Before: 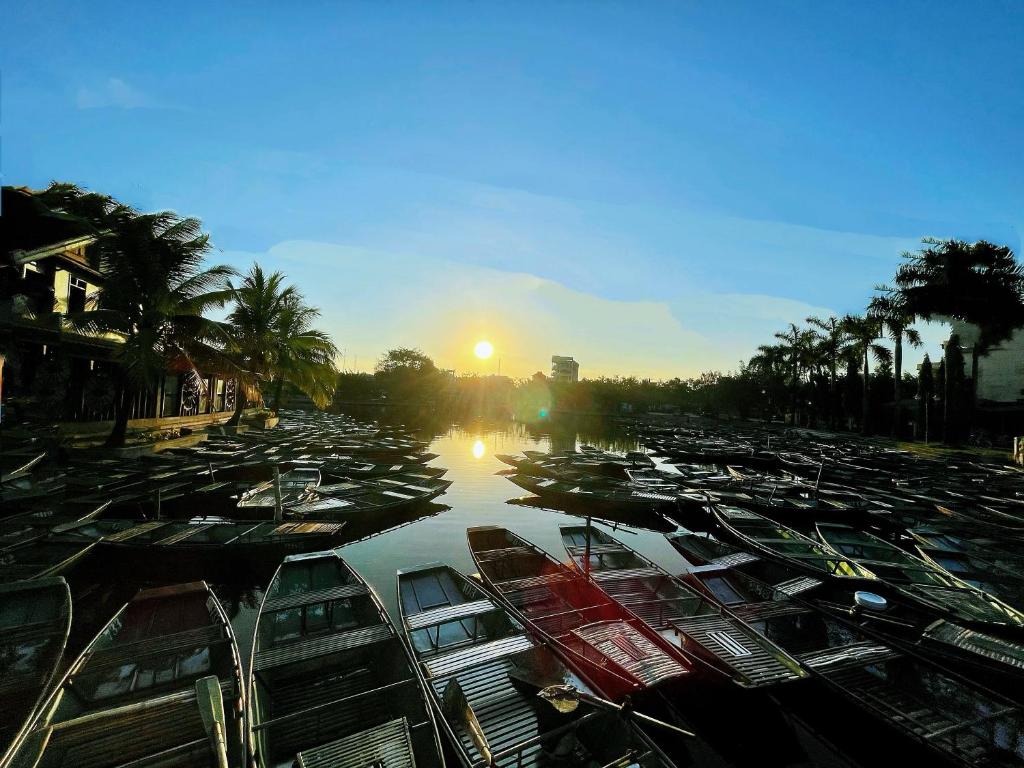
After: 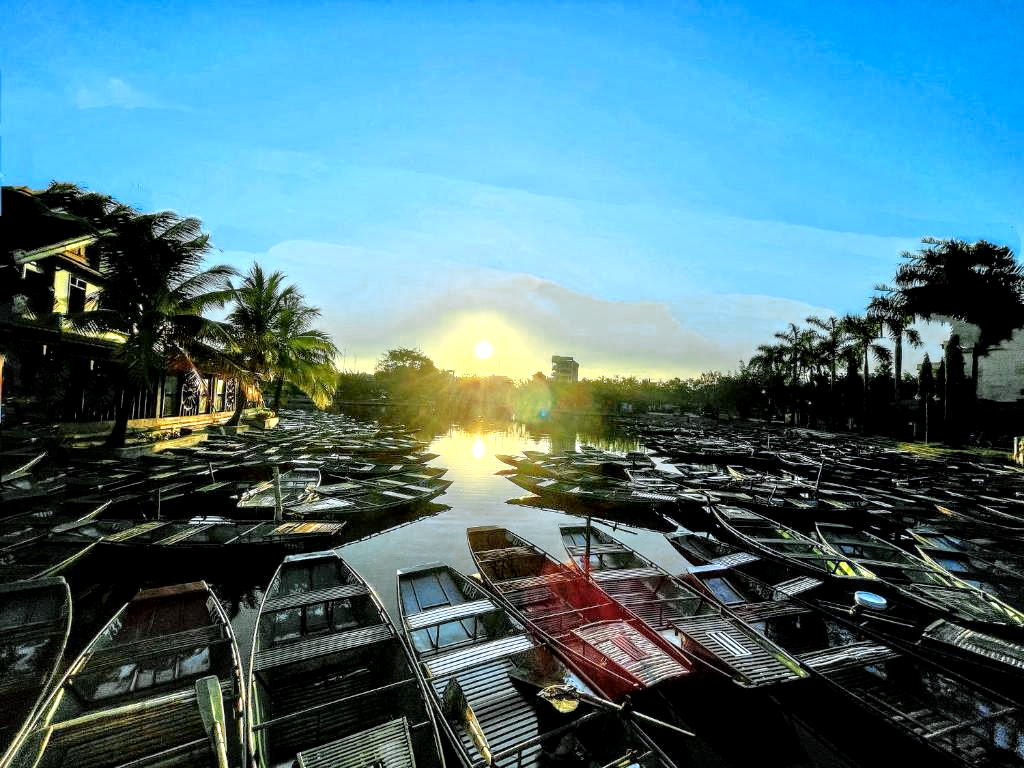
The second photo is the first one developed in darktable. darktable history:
local contrast: highlights 25%, detail 150%
color zones: curves: ch0 [(0, 0.485) (0.178, 0.476) (0.261, 0.623) (0.411, 0.403) (0.708, 0.603) (0.934, 0.412)]; ch1 [(0.003, 0.485) (0.149, 0.496) (0.229, 0.584) (0.326, 0.551) (0.484, 0.262) (0.757, 0.643)]
tone equalizer: -7 EV 0.15 EV, -6 EV 0.6 EV, -5 EV 1.15 EV, -4 EV 1.33 EV, -3 EV 1.15 EV, -2 EV 0.6 EV, -1 EV 0.15 EV, mask exposure compensation -0.5 EV
white balance: red 0.967, blue 1.049
